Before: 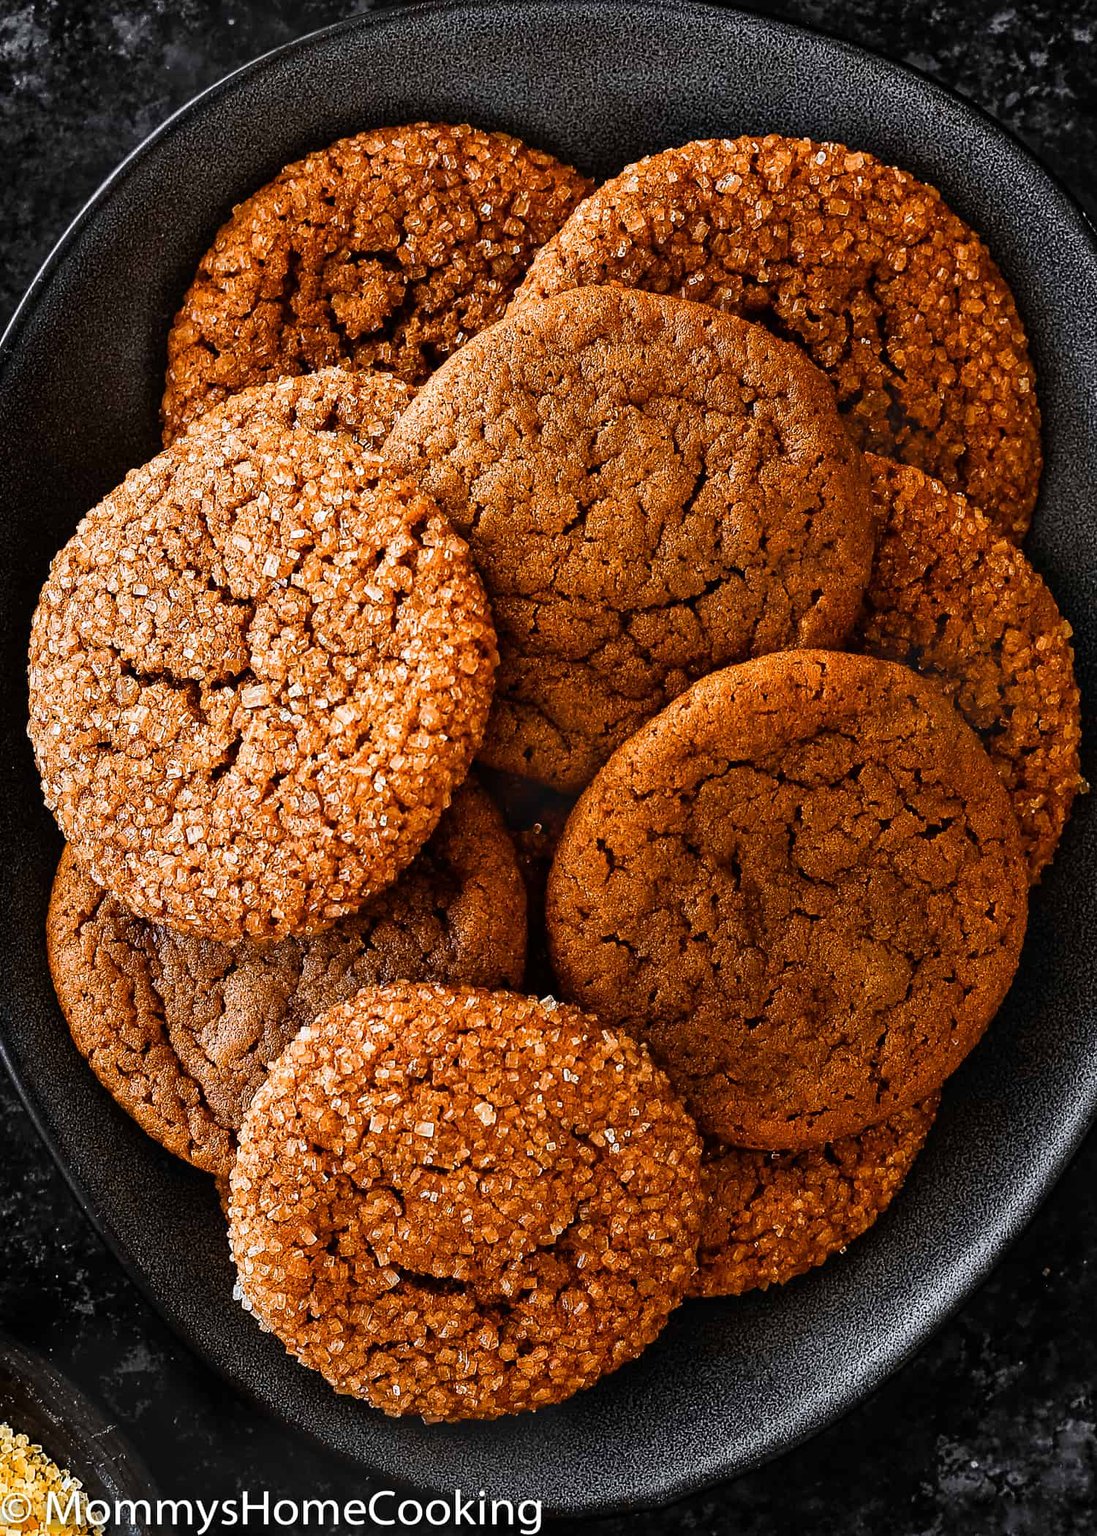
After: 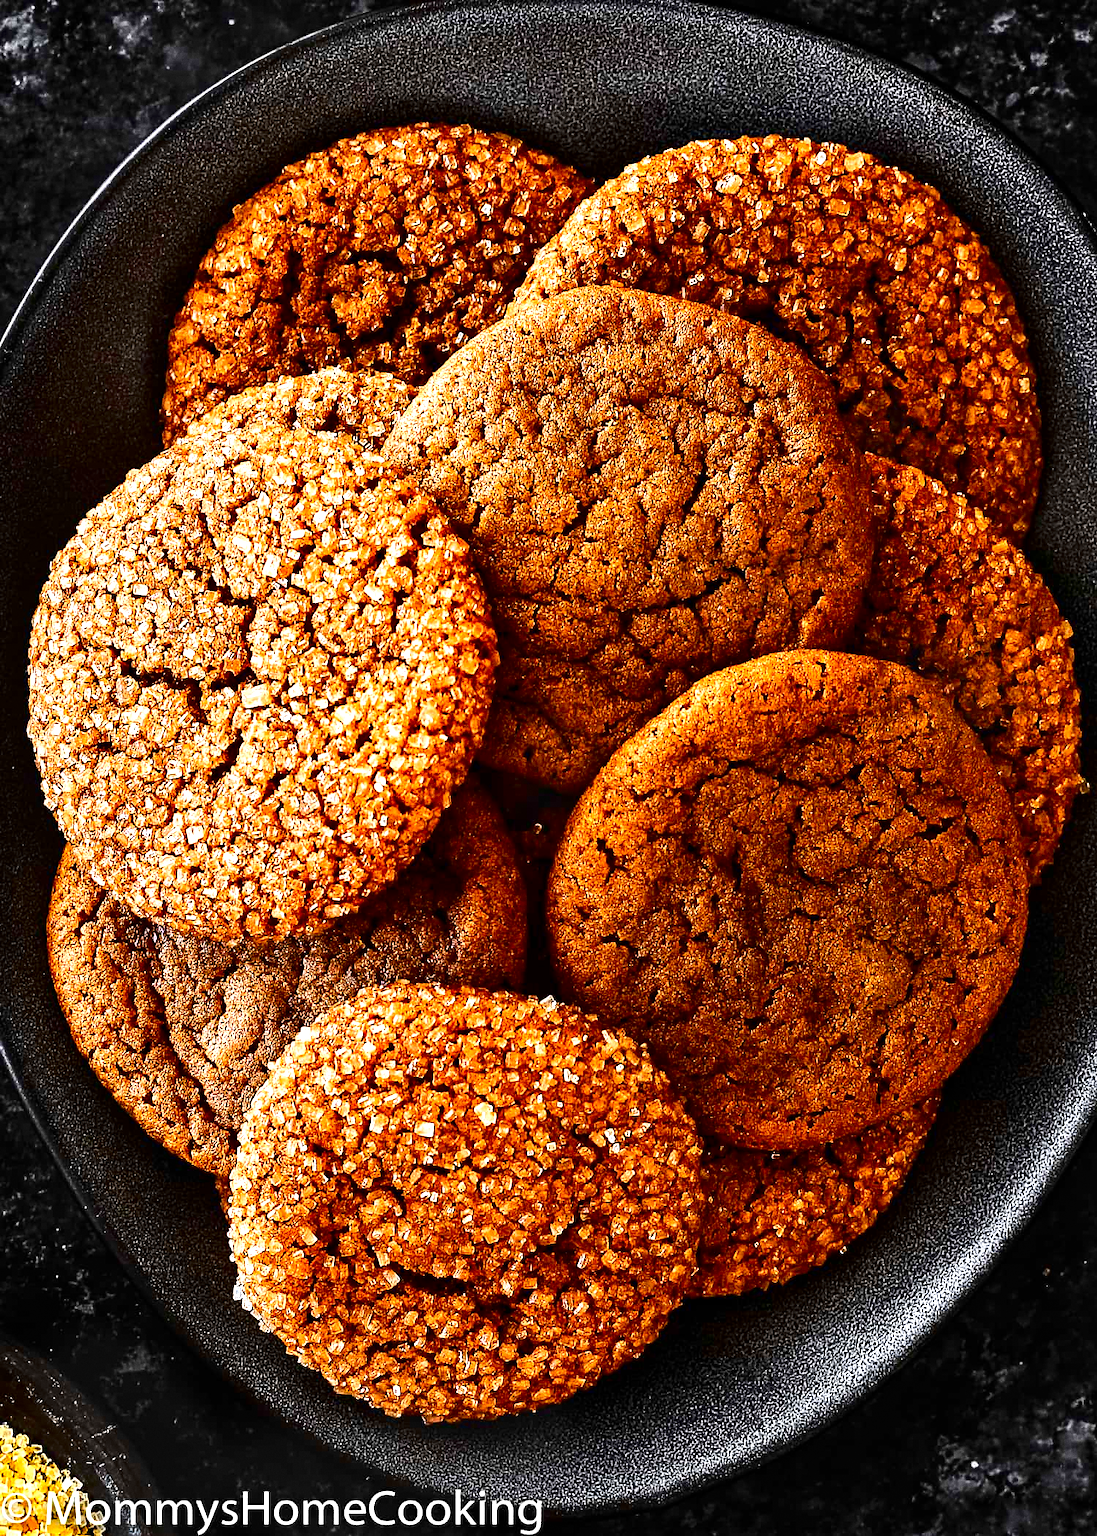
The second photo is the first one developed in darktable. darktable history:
contrast equalizer: y [[0.535, 0.543, 0.548, 0.548, 0.542, 0.532], [0.5 ×6], [0.5 ×6], [0 ×6], [0 ×6]]
grain: coarseness 0.09 ISO
exposure: black level correction -0.002, exposure 0.708 EV, compensate exposure bias true, compensate highlight preservation false
contrast brightness saturation: contrast 0.19, brightness -0.11, saturation 0.21
